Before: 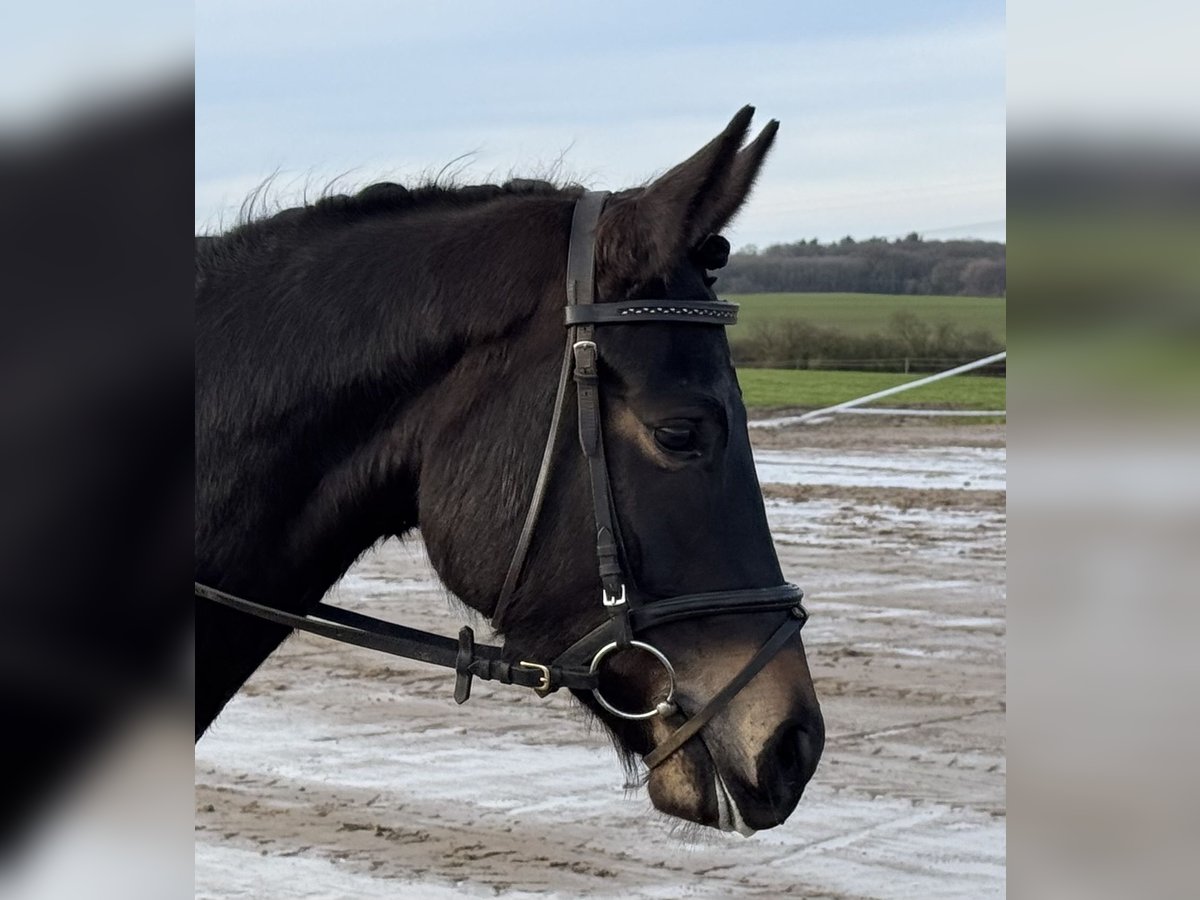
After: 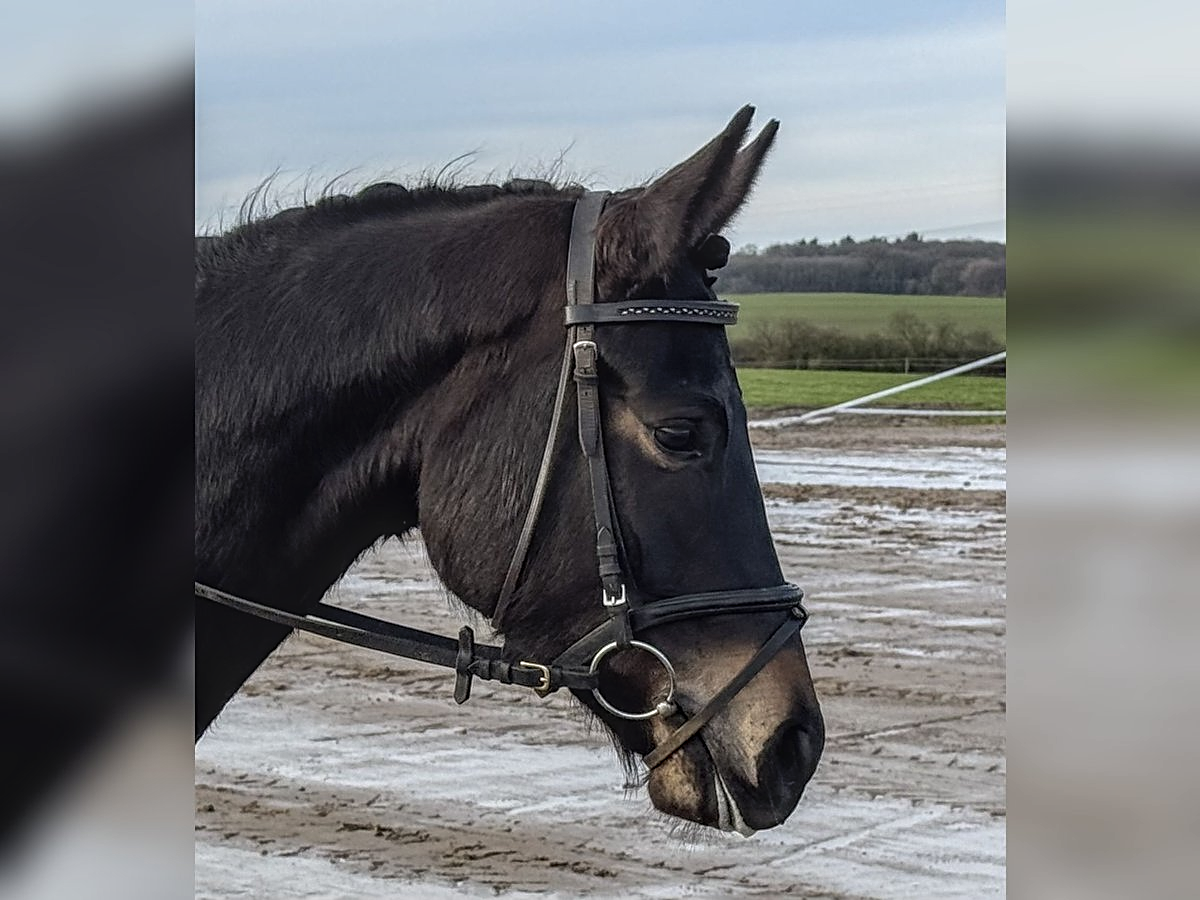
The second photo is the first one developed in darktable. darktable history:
sharpen: amount 0.491
local contrast: highlights 1%, shadows 2%, detail 134%
